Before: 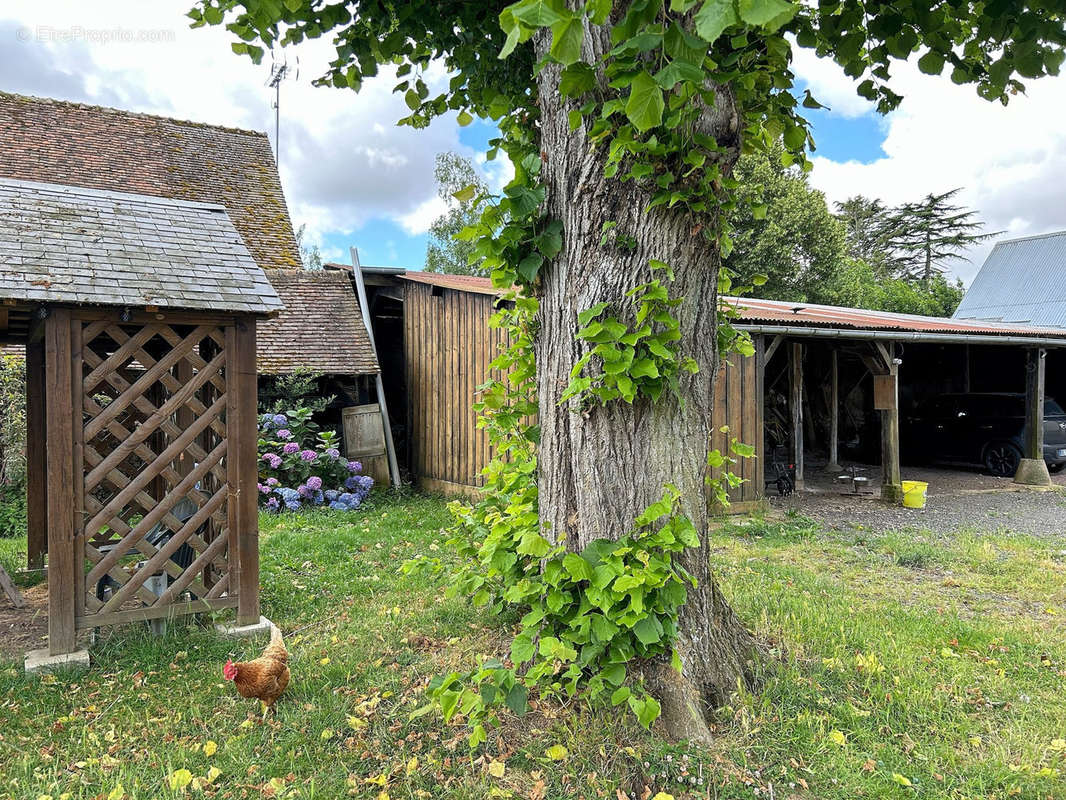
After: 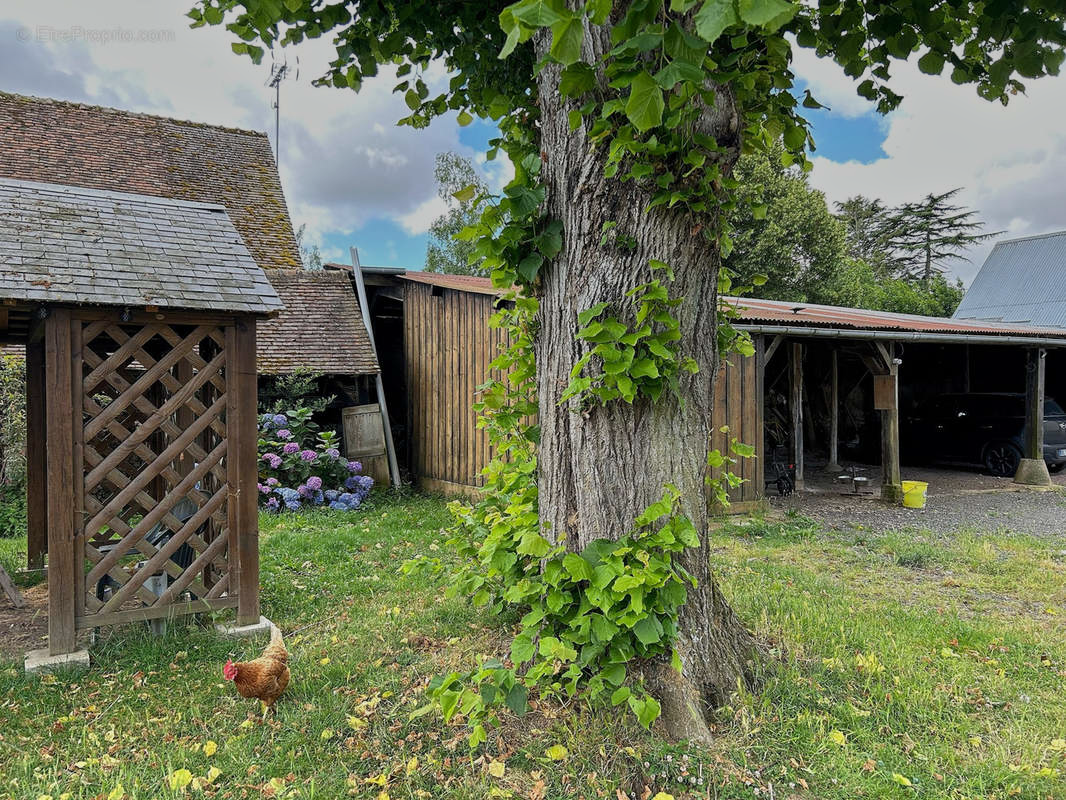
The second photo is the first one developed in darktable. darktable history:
tone equalizer: -8 EV -0.002 EV, -7 EV 0.005 EV, -6 EV -0.009 EV, -5 EV 0.011 EV, -4 EV -0.012 EV, -3 EV 0.007 EV, -2 EV -0.062 EV, -1 EV -0.293 EV, +0 EV -0.582 EV, smoothing diameter 2%, edges refinement/feathering 20, mask exposure compensation -1.57 EV, filter diffusion 5
graduated density: rotation 5.63°, offset 76.9
